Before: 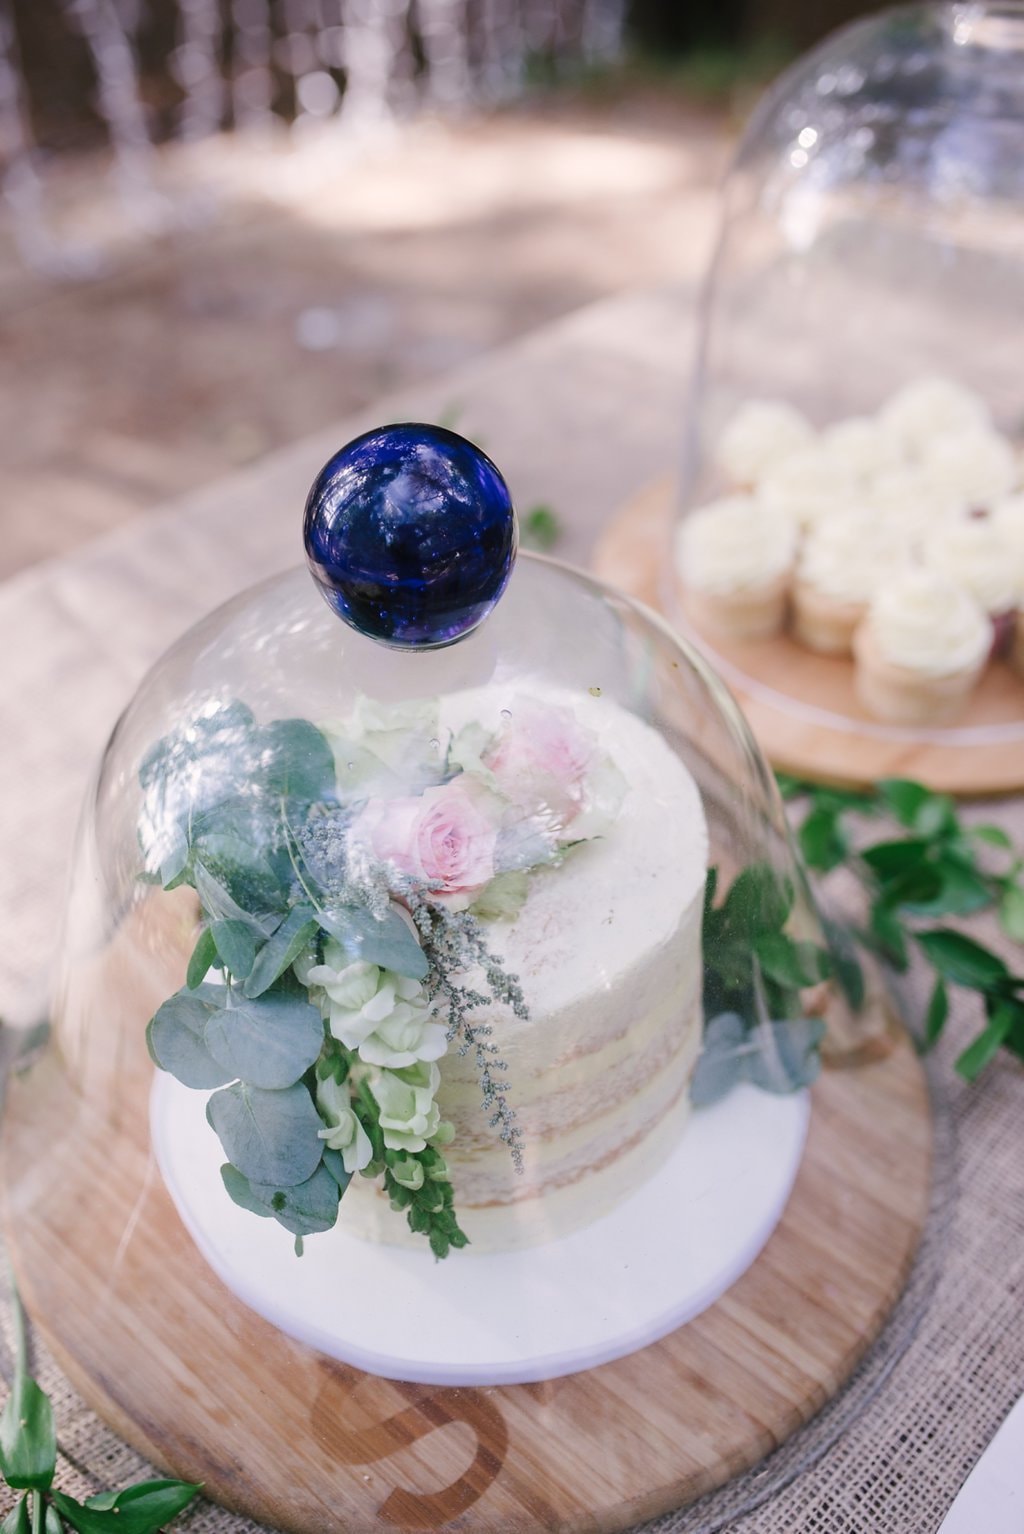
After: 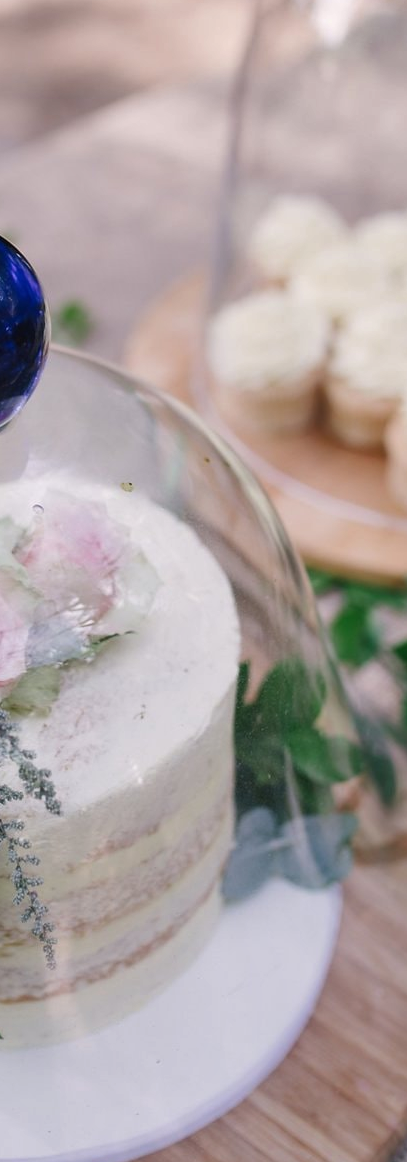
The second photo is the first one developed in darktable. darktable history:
shadows and highlights: soften with gaussian
crop: left 45.721%, top 13.393%, right 14.118%, bottom 10.01%
